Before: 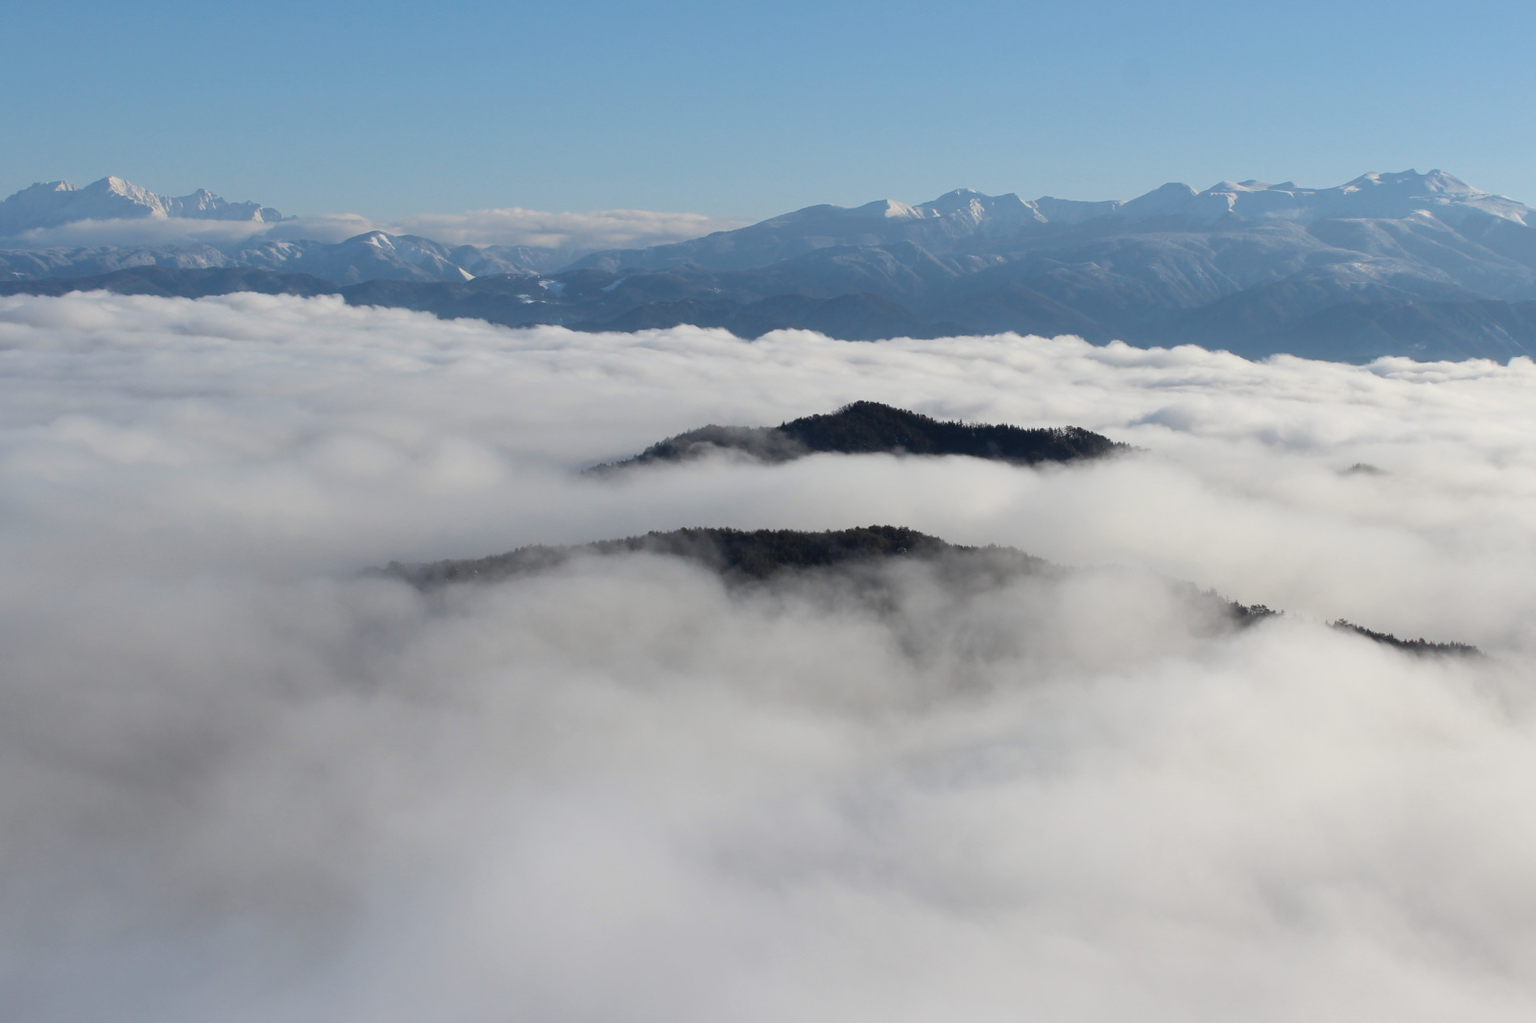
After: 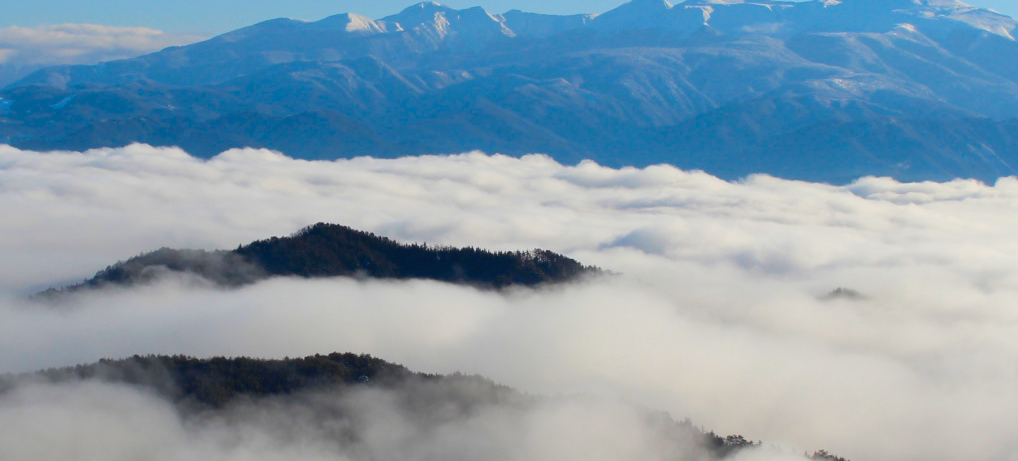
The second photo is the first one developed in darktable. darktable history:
color correction: saturation 1.8
crop: left 36.005%, top 18.293%, right 0.31%, bottom 38.444%
